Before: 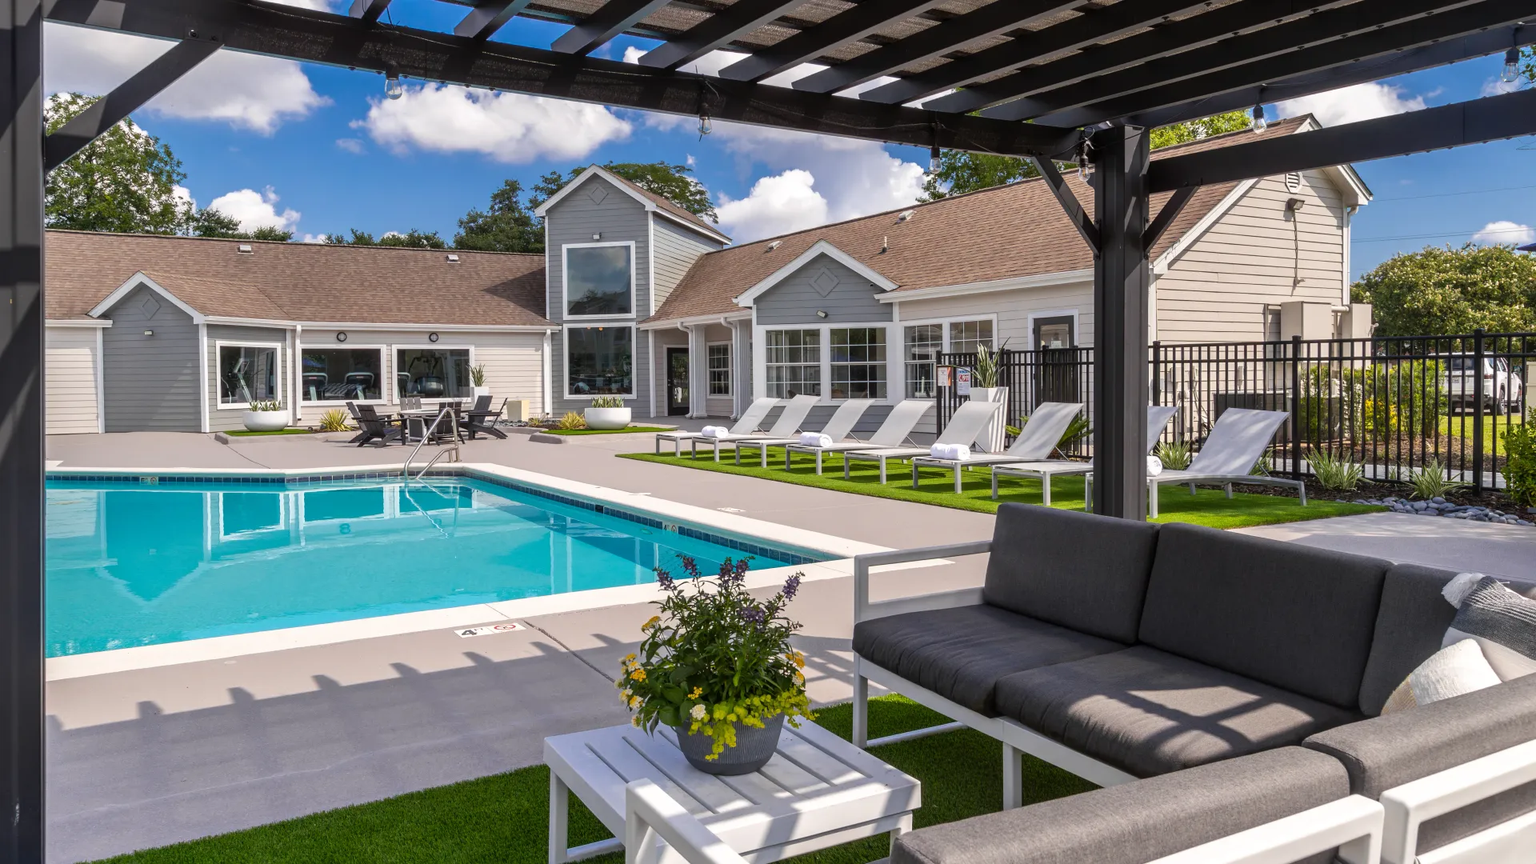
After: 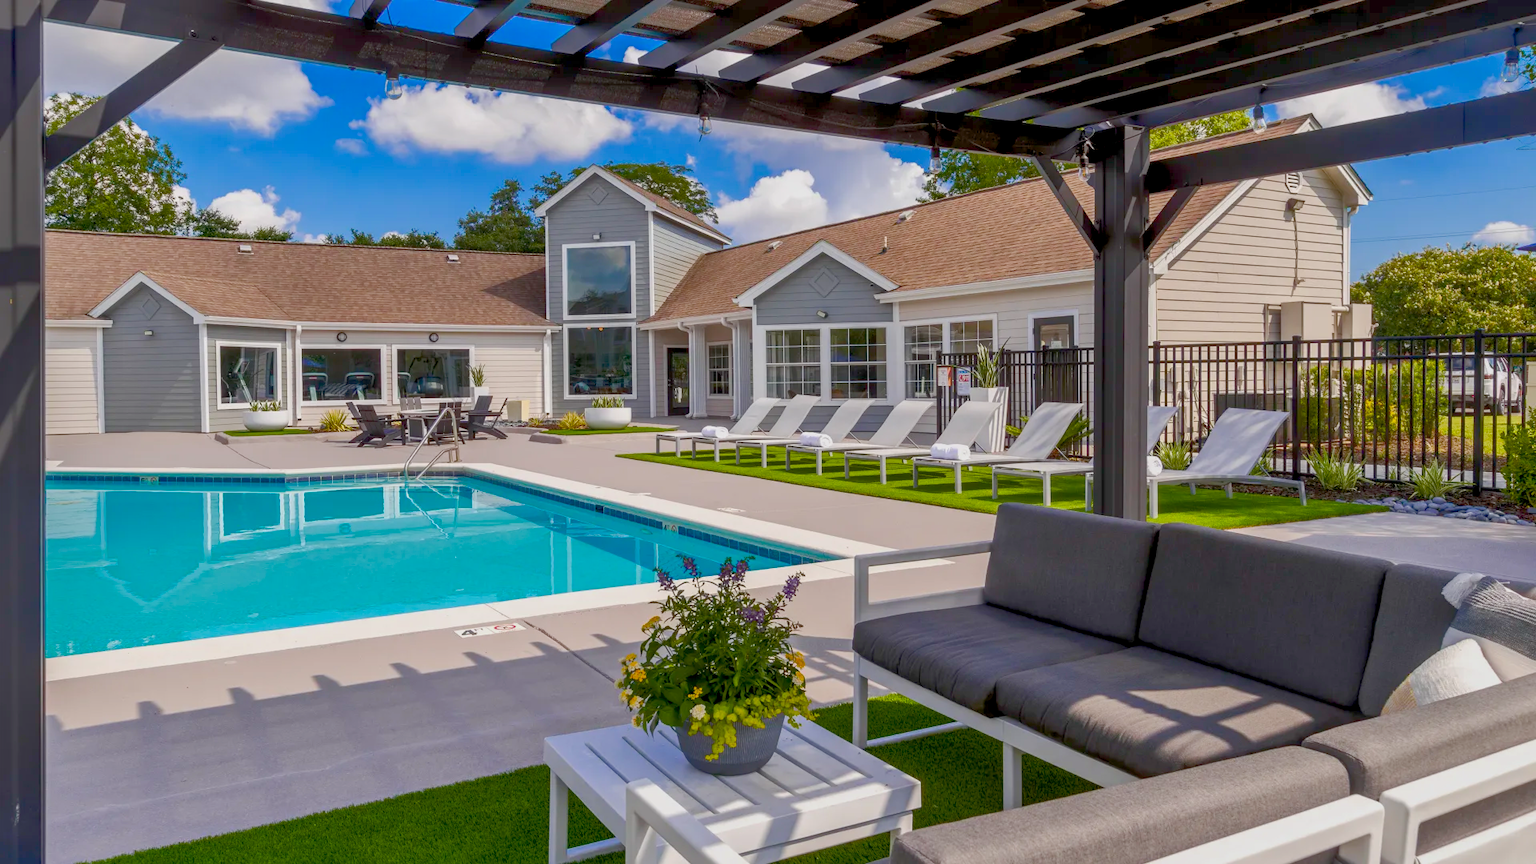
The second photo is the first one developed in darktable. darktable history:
shadows and highlights: on, module defaults
color balance rgb: global offset › luminance -0.5%, perceptual saturation grading › highlights -17.77%, perceptual saturation grading › mid-tones 33.1%, perceptual saturation grading › shadows 50.52%, perceptual brilliance grading › highlights 10.8%, perceptual brilliance grading › shadows -10.8%, global vibrance 24.22%, contrast -25%
